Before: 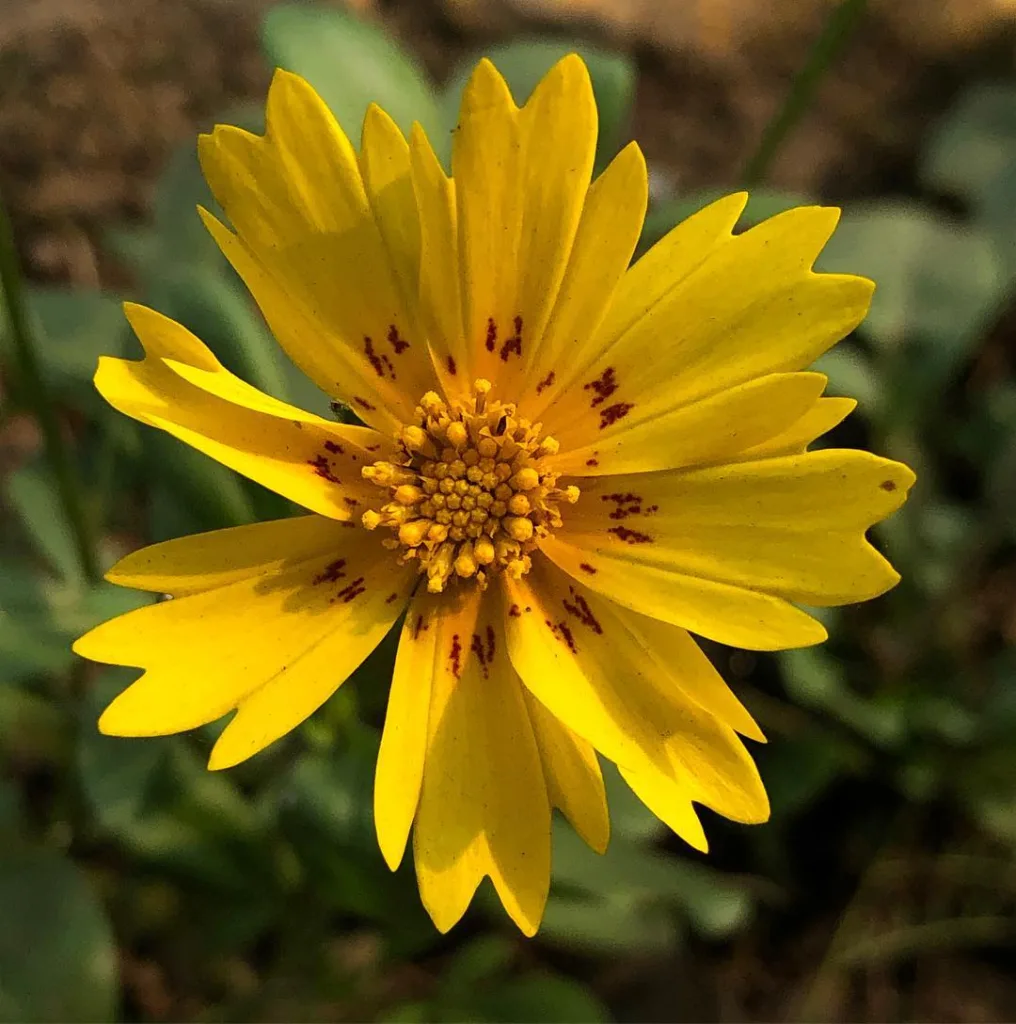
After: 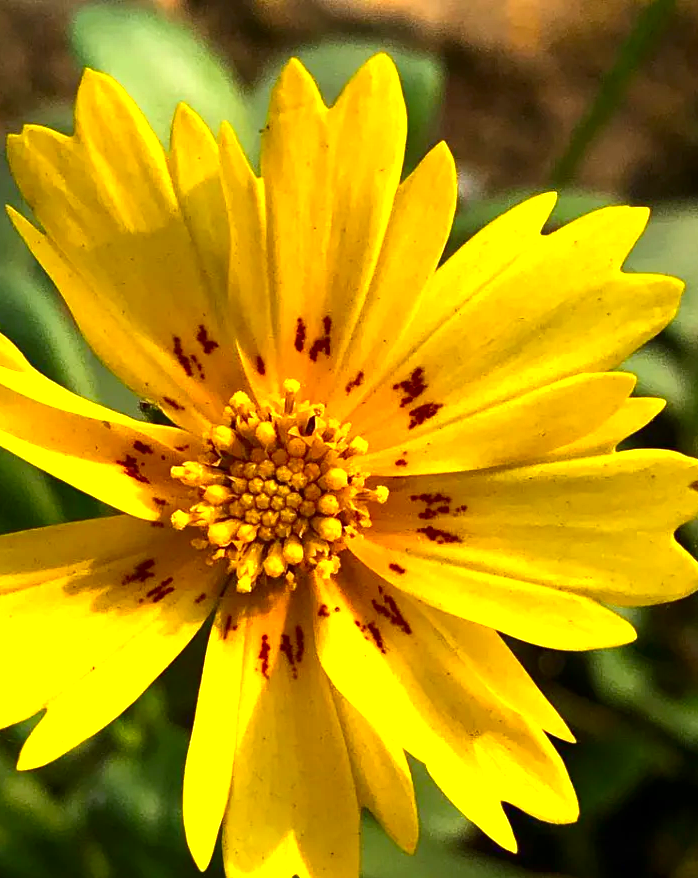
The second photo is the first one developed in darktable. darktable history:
exposure: black level correction 0, exposure 1.095 EV, compensate exposure bias true, compensate highlight preservation false
crop: left 18.803%, right 12.404%, bottom 14.197%
shadows and highlights: shadows 29.57, highlights -30.31, low approximation 0.01, soften with gaussian
contrast brightness saturation: contrast 0.065, brightness -0.137, saturation 0.114
